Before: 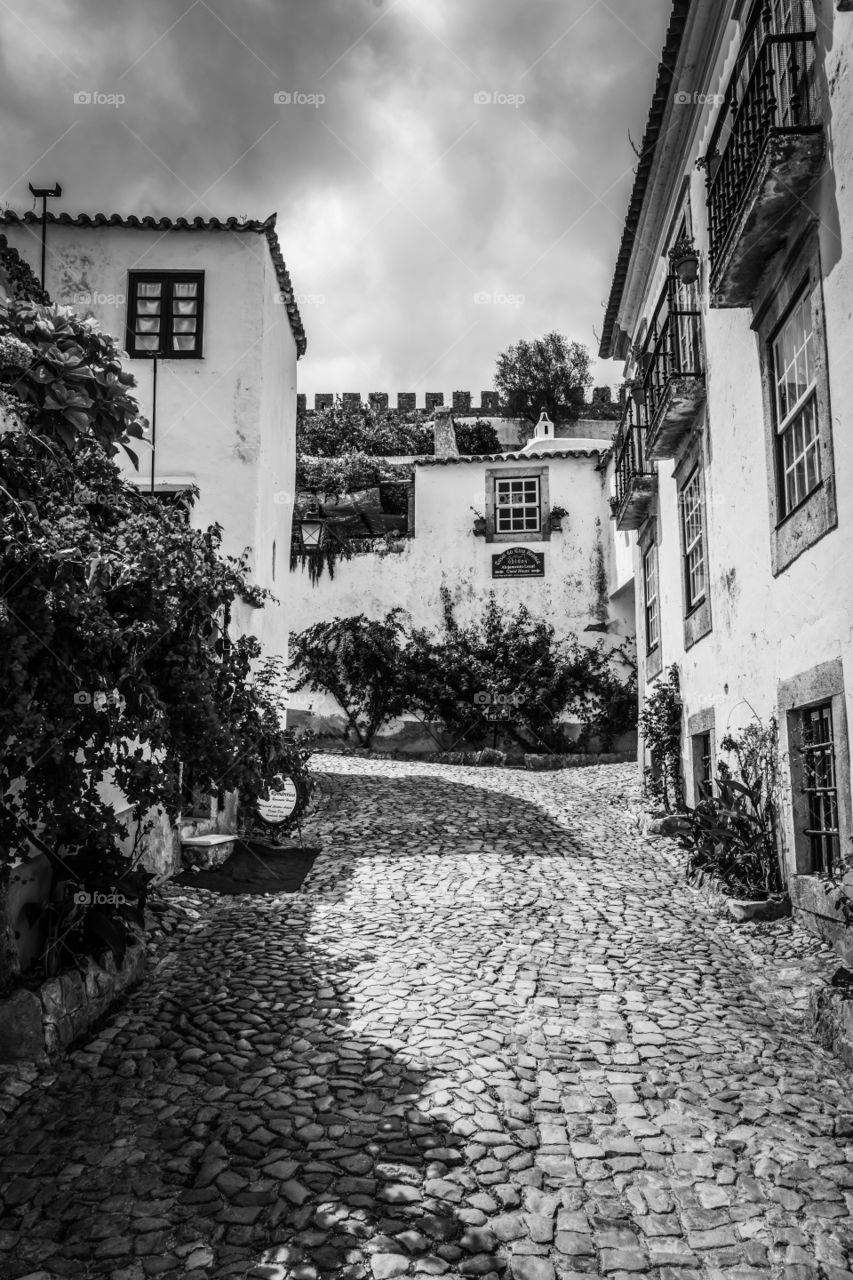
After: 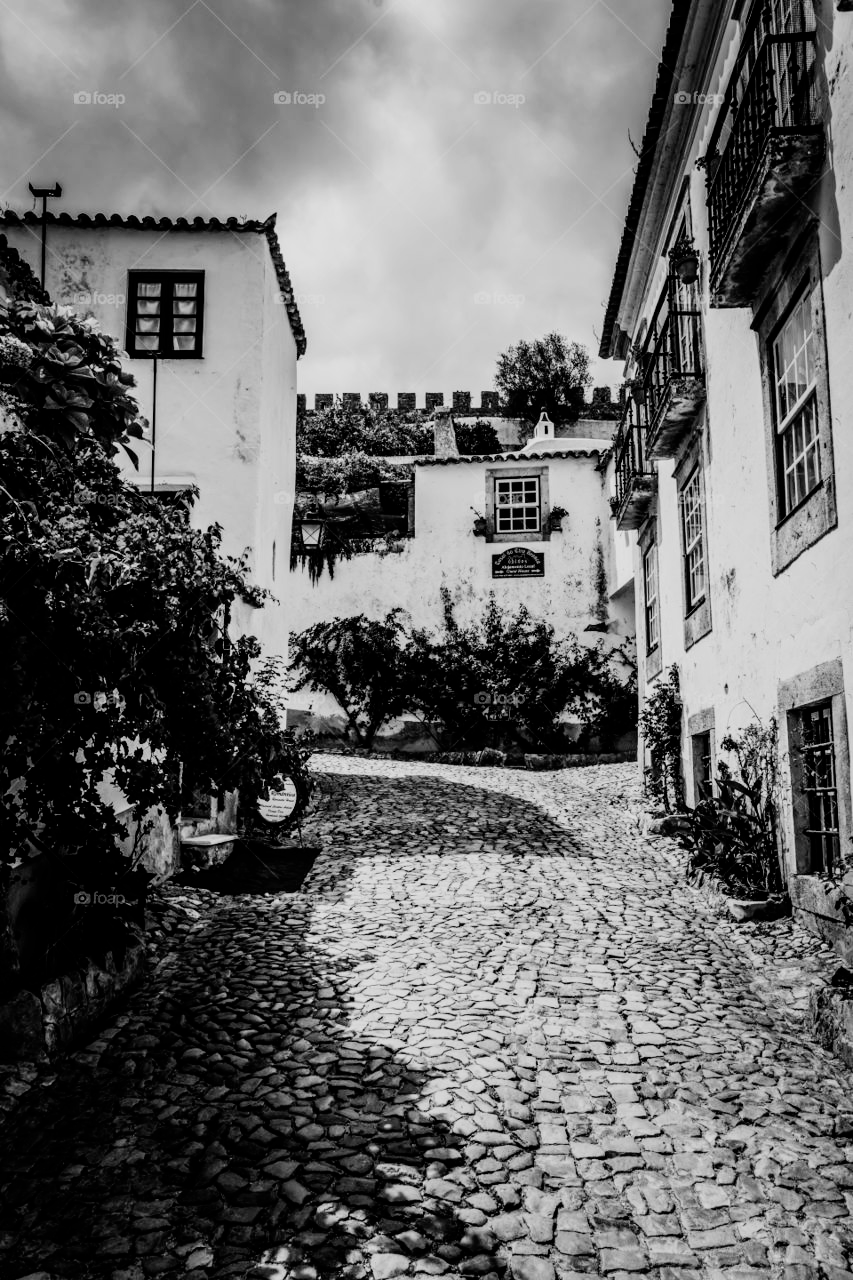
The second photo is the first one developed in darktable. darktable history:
filmic rgb: black relative exposure -5.15 EV, white relative exposure 3.98 EV, hardness 2.88, contrast 1.299, highlights saturation mix -28.57%
